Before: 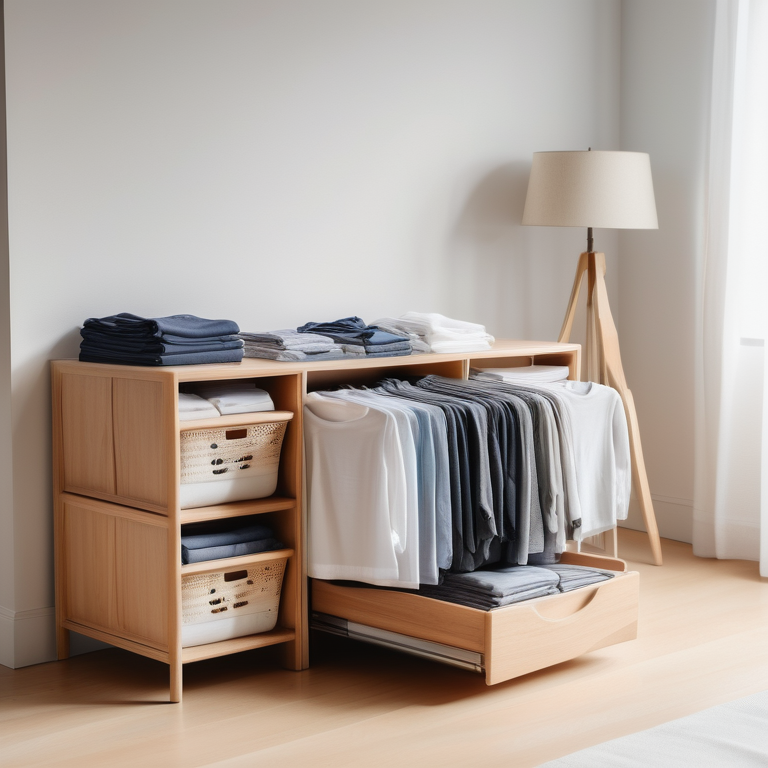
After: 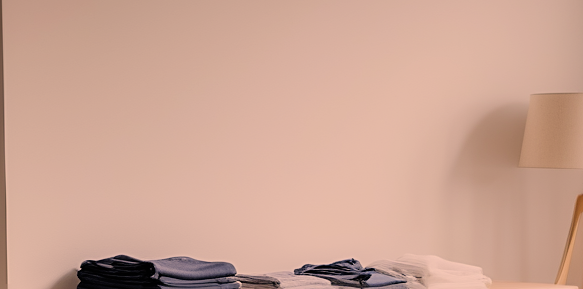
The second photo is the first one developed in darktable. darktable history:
crop: left 0.512%, top 7.633%, right 23.534%, bottom 54.732%
color correction: highlights a* 17.87, highlights b* 18.72
filmic rgb: black relative exposure -6.68 EV, white relative exposure 4.56 EV, hardness 3.25
sharpen: on, module defaults
